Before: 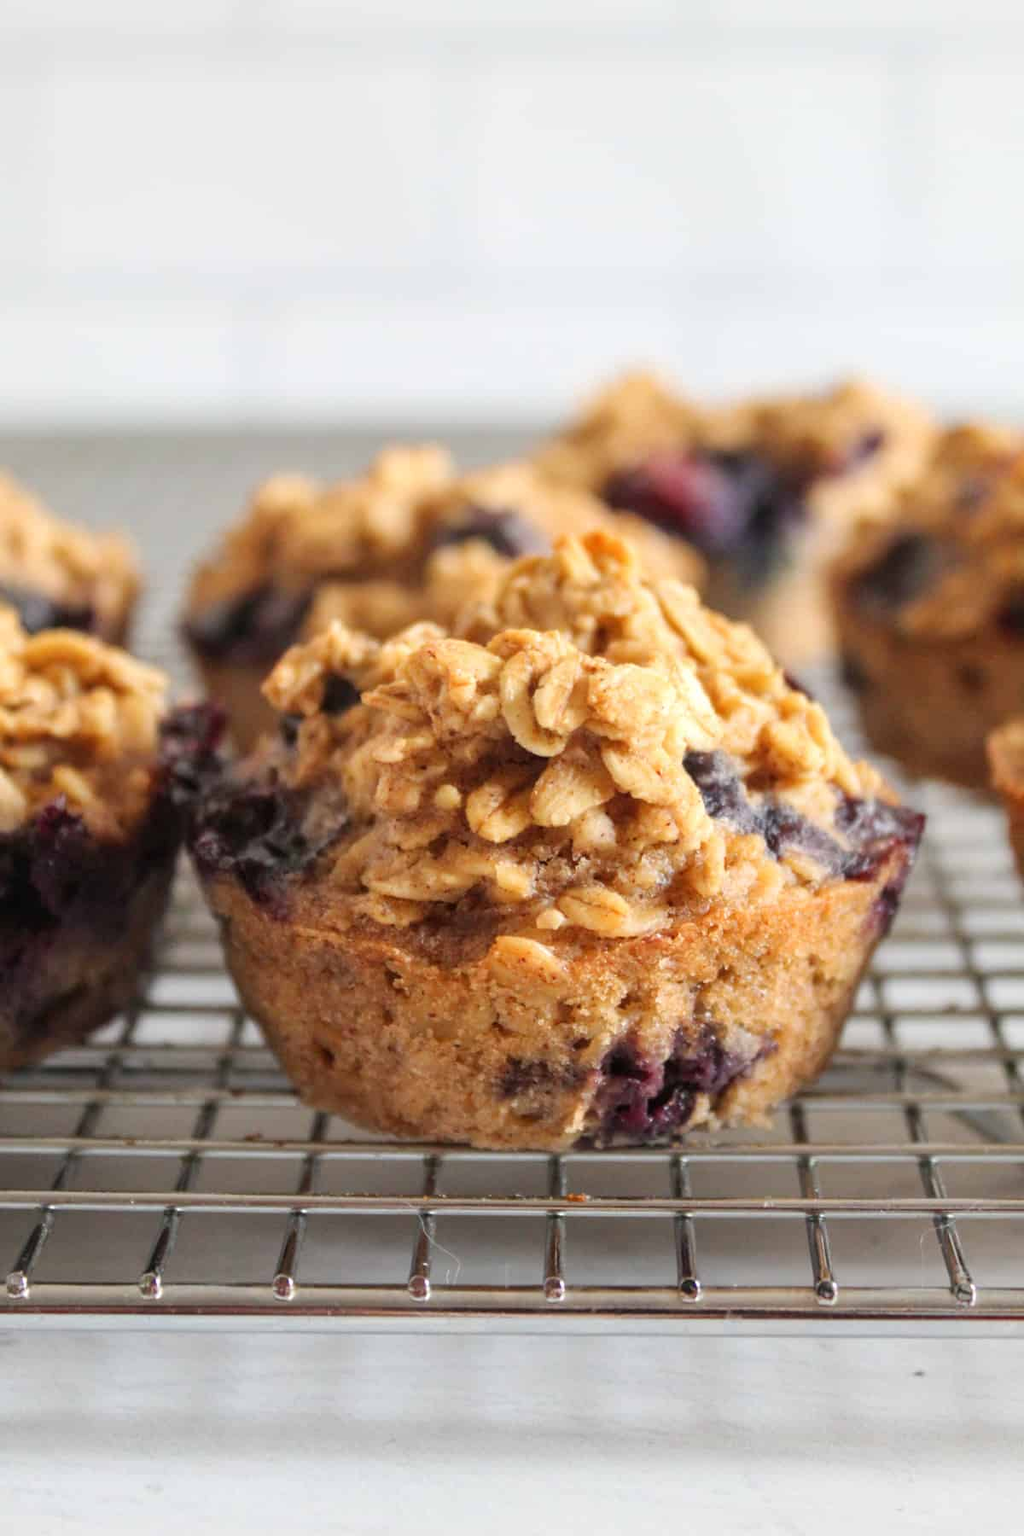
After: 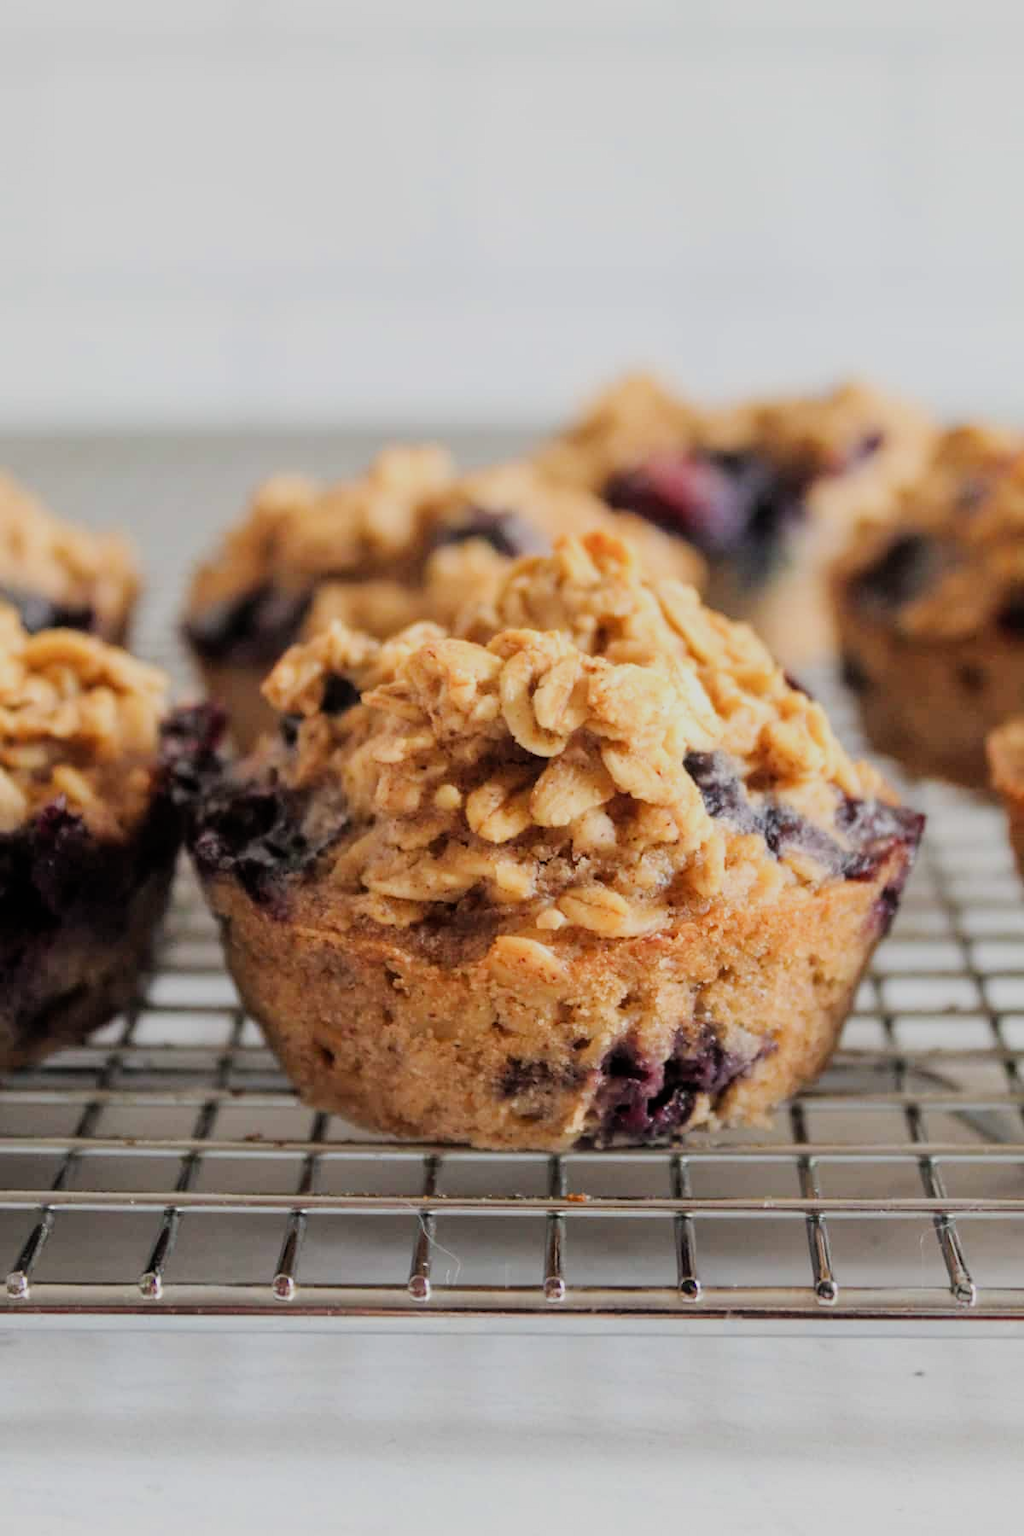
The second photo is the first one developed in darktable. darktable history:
filmic rgb: black relative exposure -7.65 EV, white relative exposure 4.56 EV, hardness 3.61, contrast 1.052
